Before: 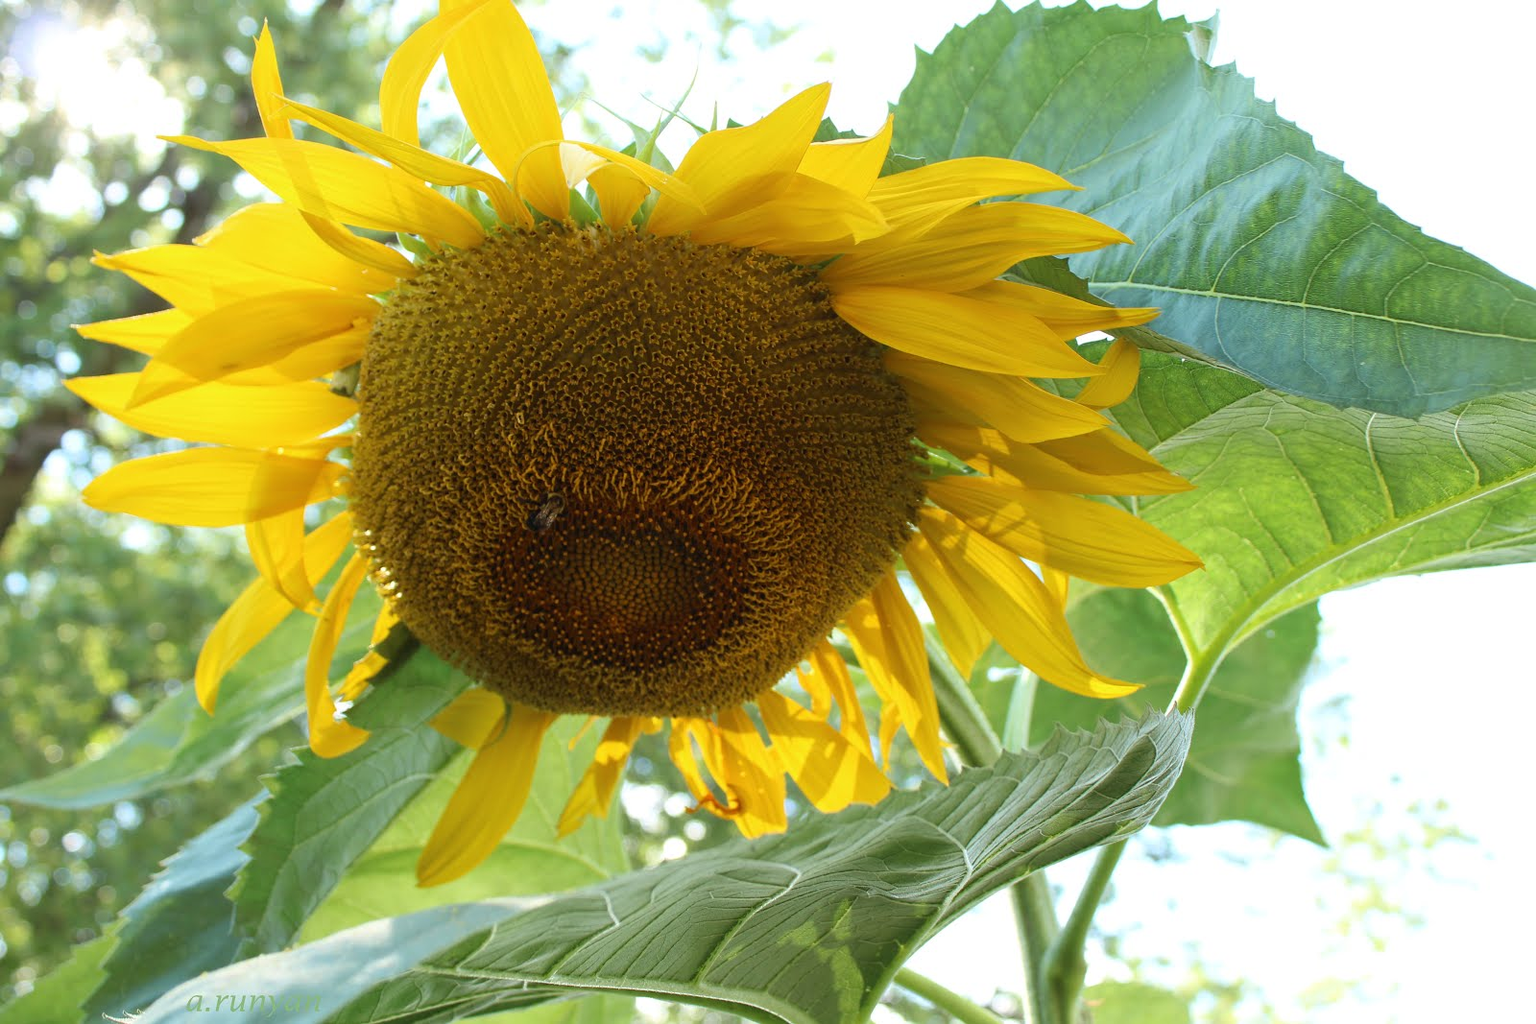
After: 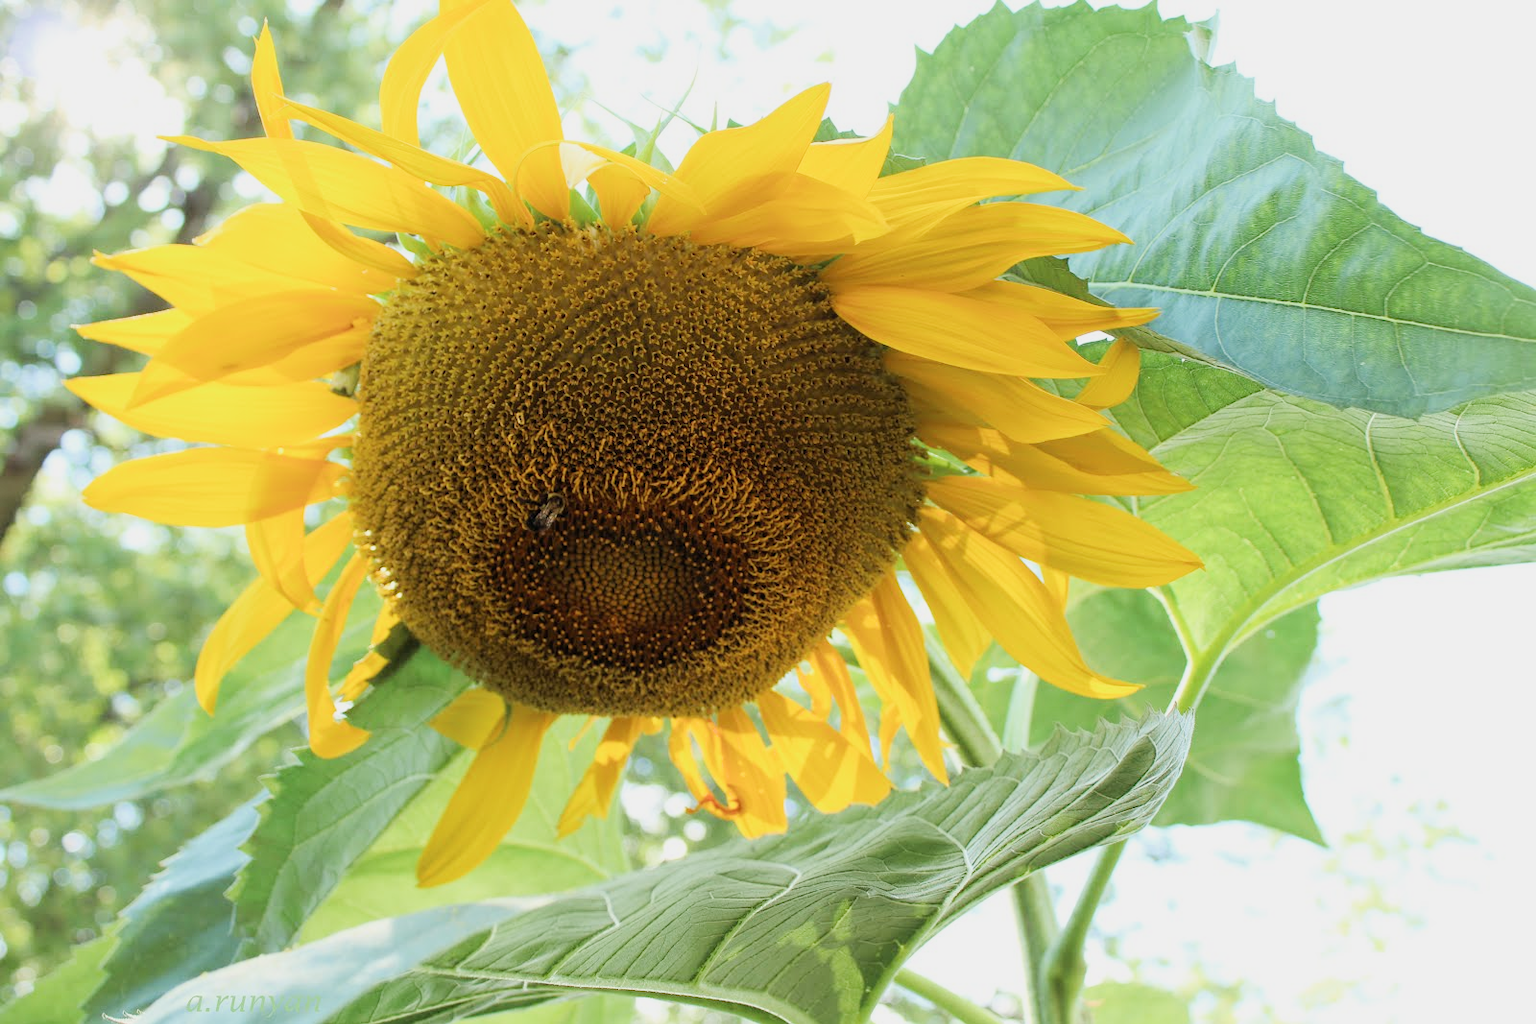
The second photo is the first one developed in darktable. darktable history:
filmic rgb: black relative exposure -7.65 EV, white relative exposure 4.56 EV, hardness 3.61, contrast 1.053
exposure: exposure 0.815 EV, compensate exposure bias true, compensate highlight preservation false
contrast brightness saturation: contrast 0.01, saturation -0.055
